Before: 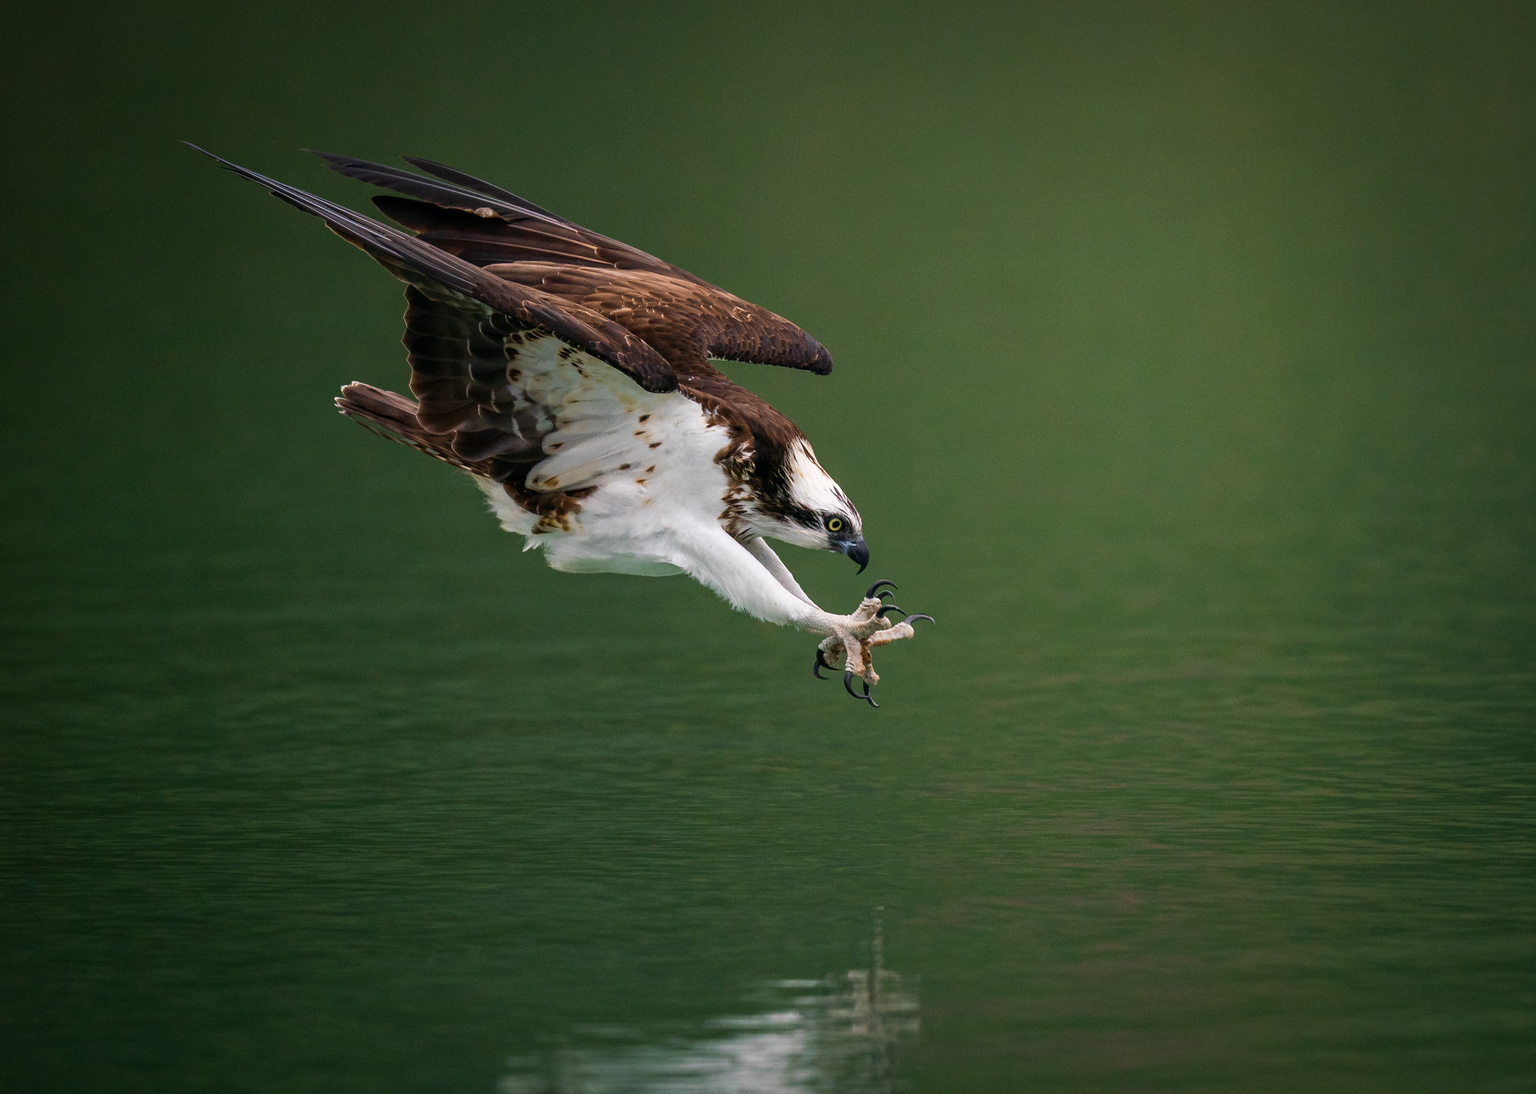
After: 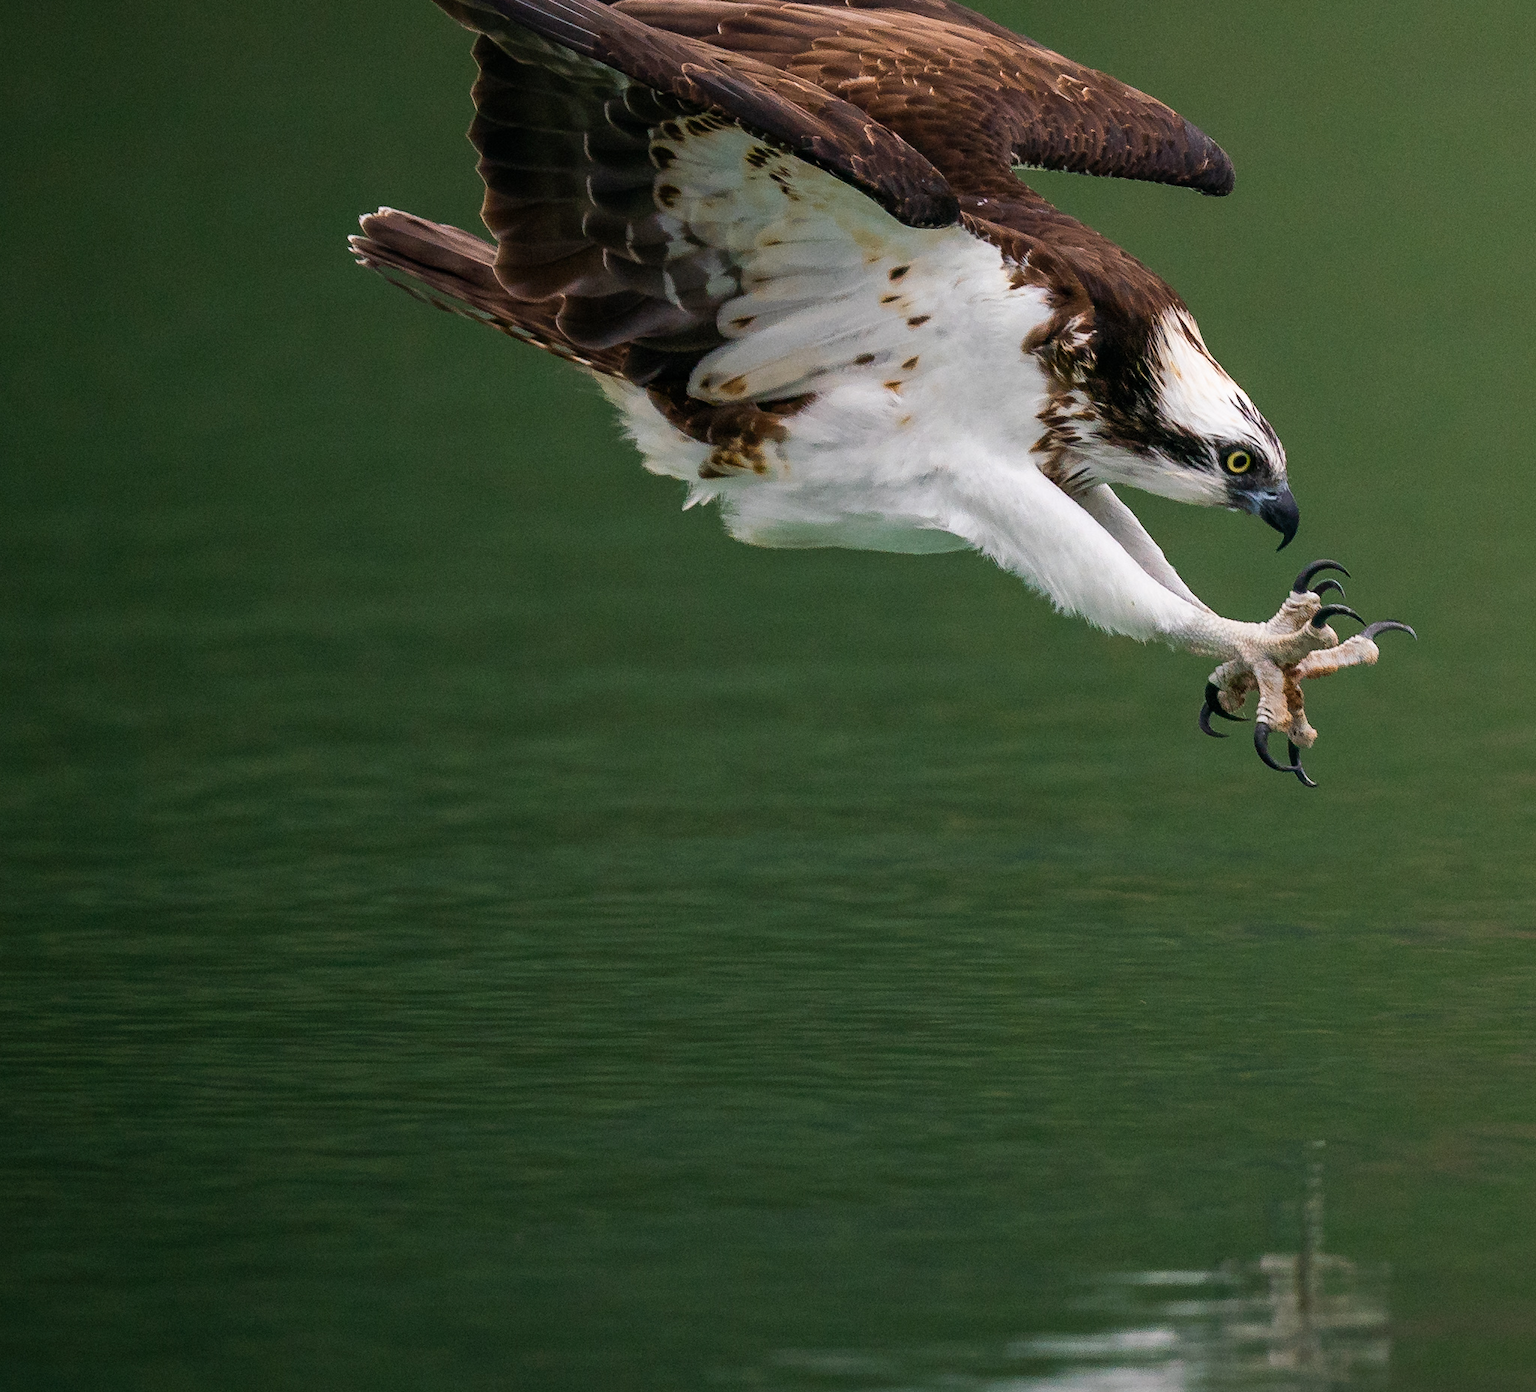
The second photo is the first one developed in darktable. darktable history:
crop: left 9.052%, top 24.24%, right 34.724%, bottom 4.157%
color correction: highlights b* 0.014, saturation 0.977
